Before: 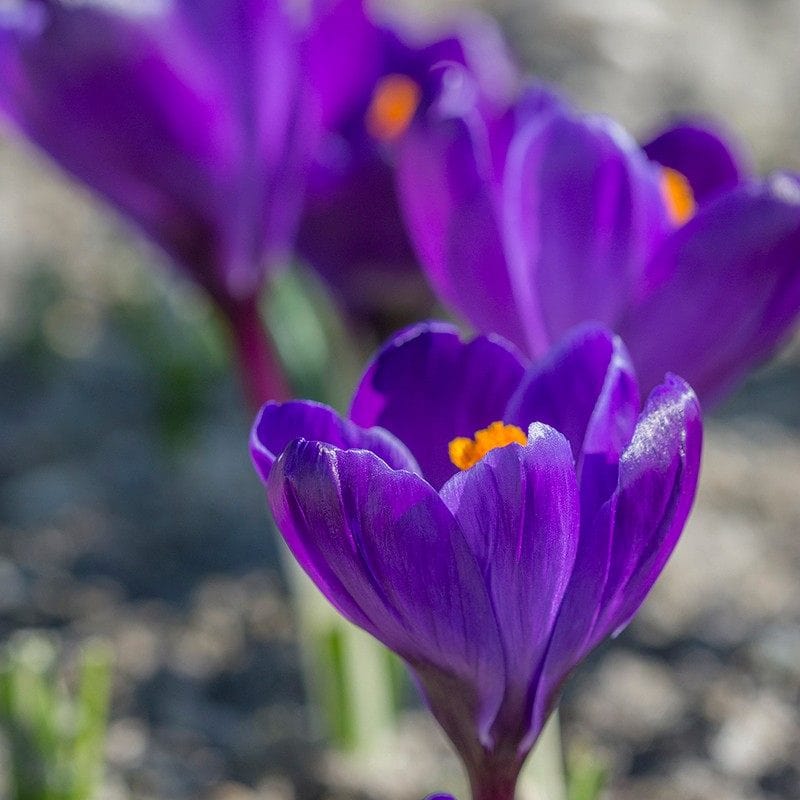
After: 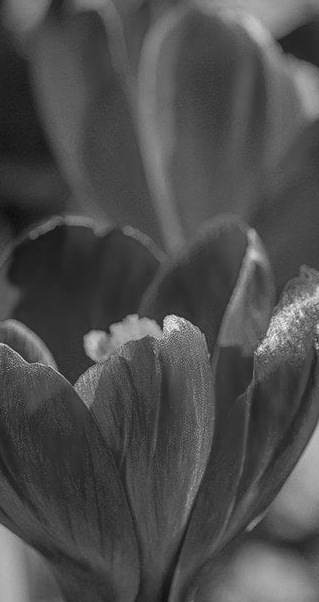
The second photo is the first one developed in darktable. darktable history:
monochrome: a 14.95, b -89.96
crop: left 45.721%, top 13.393%, right 14.118%, bottom 10.01%
local contrast: detail 110%
